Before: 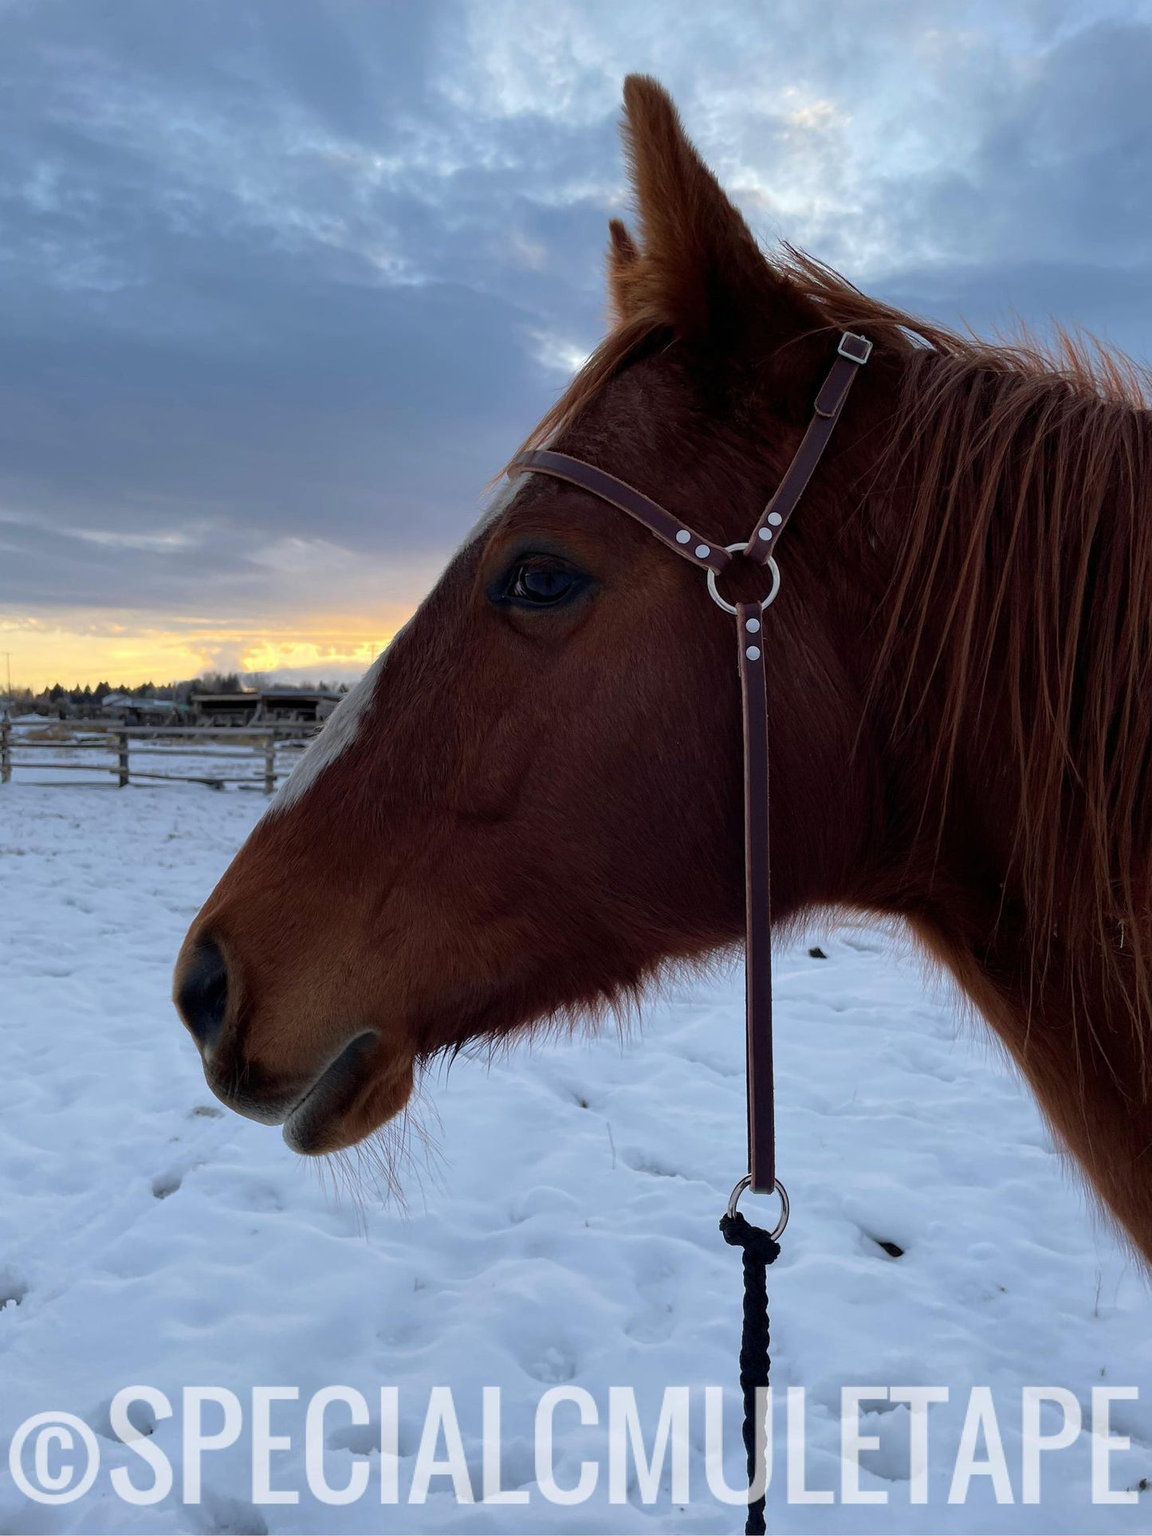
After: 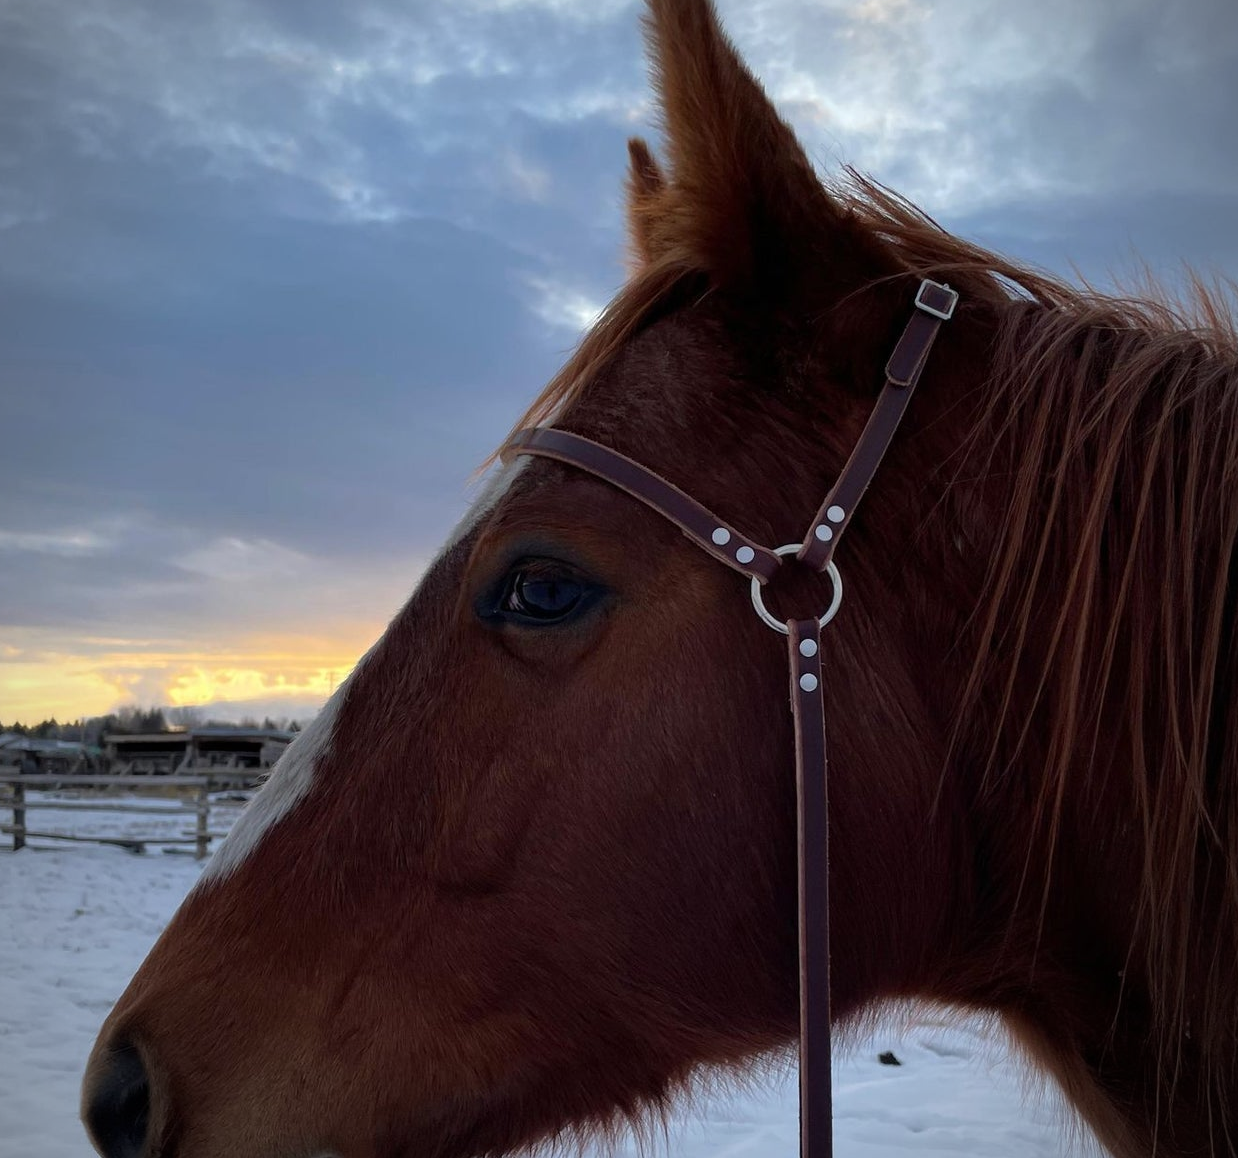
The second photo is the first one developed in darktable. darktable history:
crop and rotate: left 9.412%, top 7.125%, right 4.897%, bottom 32.765%
vignetting: fall-off radius 61.03%
levels: mode automatic
